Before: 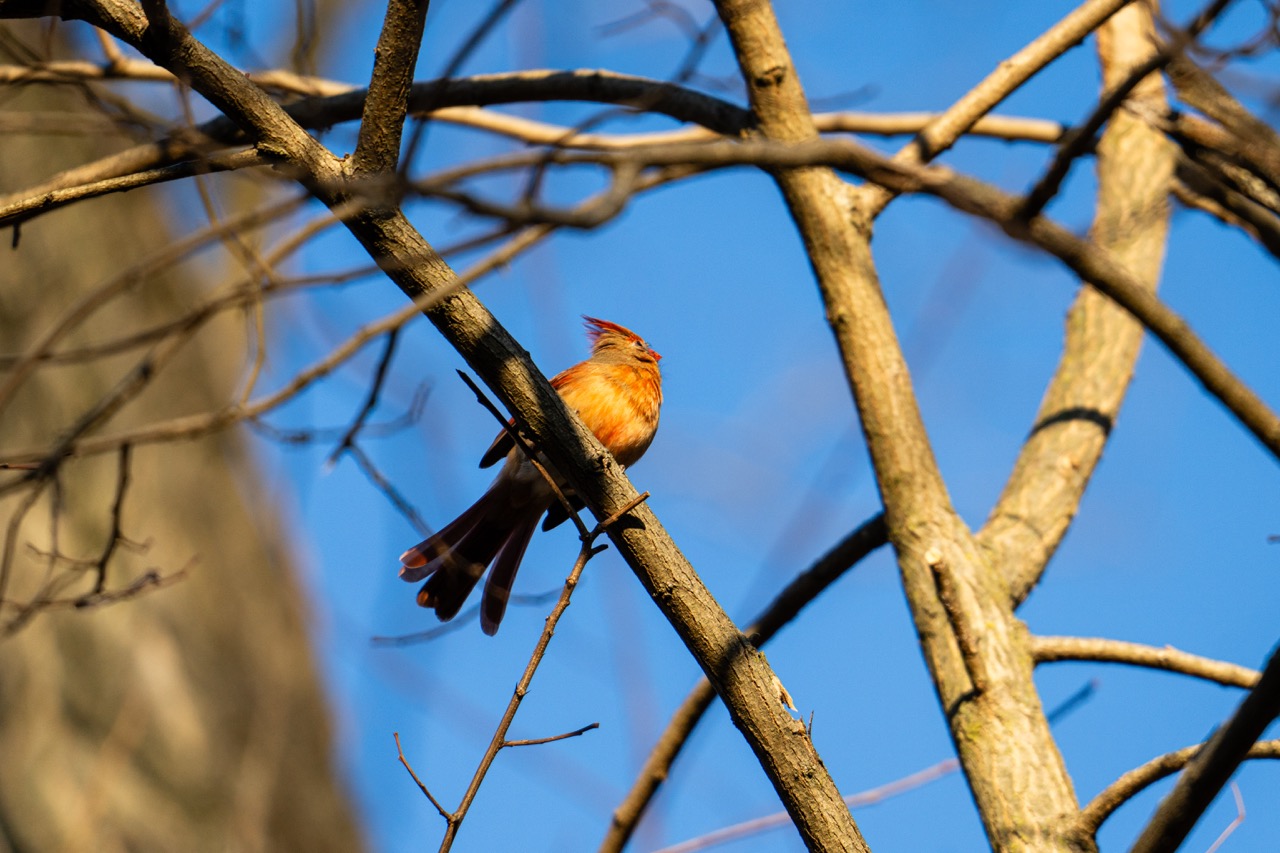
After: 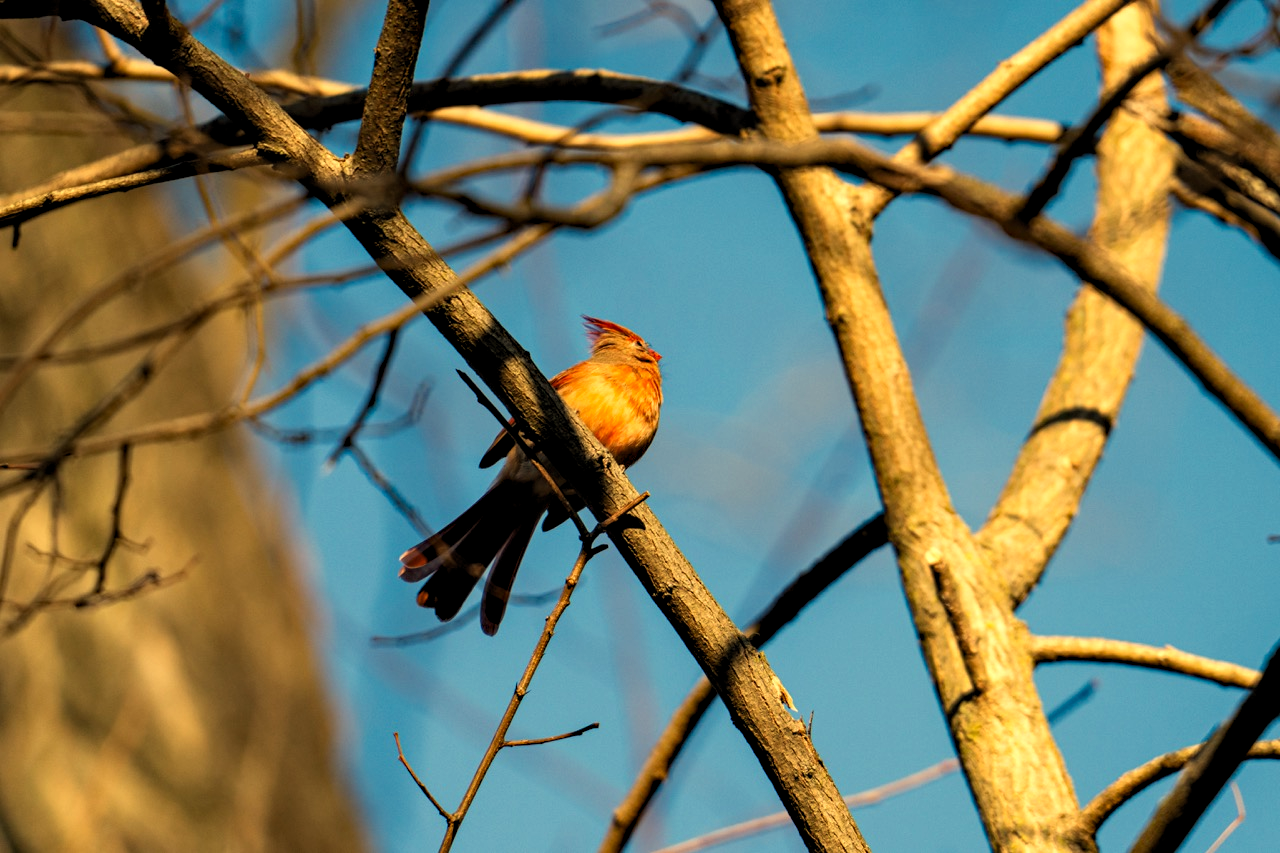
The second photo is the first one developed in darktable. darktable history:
levels: levels [0.031, 0.5, 0.969]
haze removal: compatibility mode true, adaptive false
white balance: red 1.08, blue 0.791
